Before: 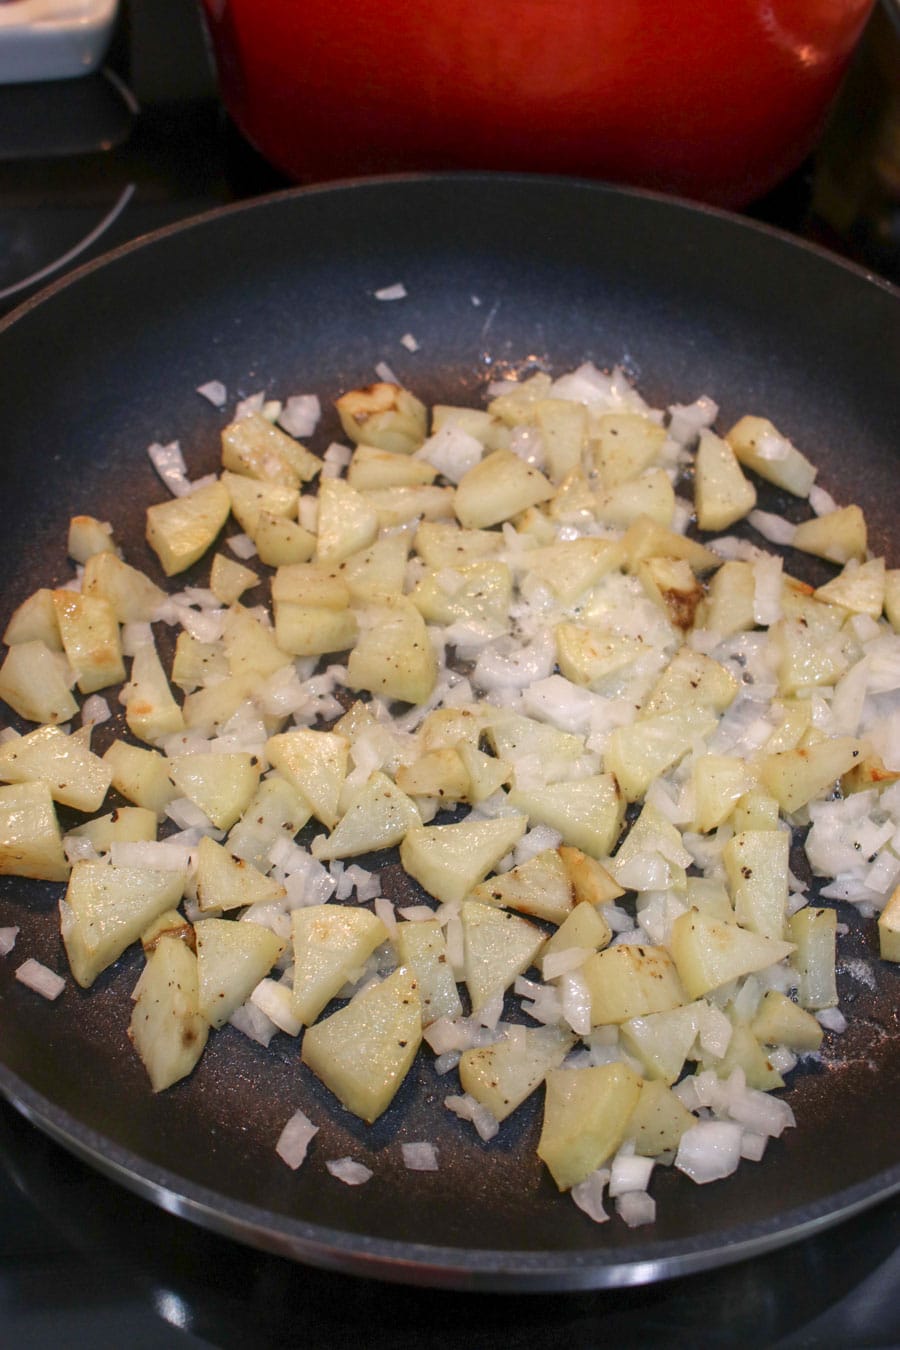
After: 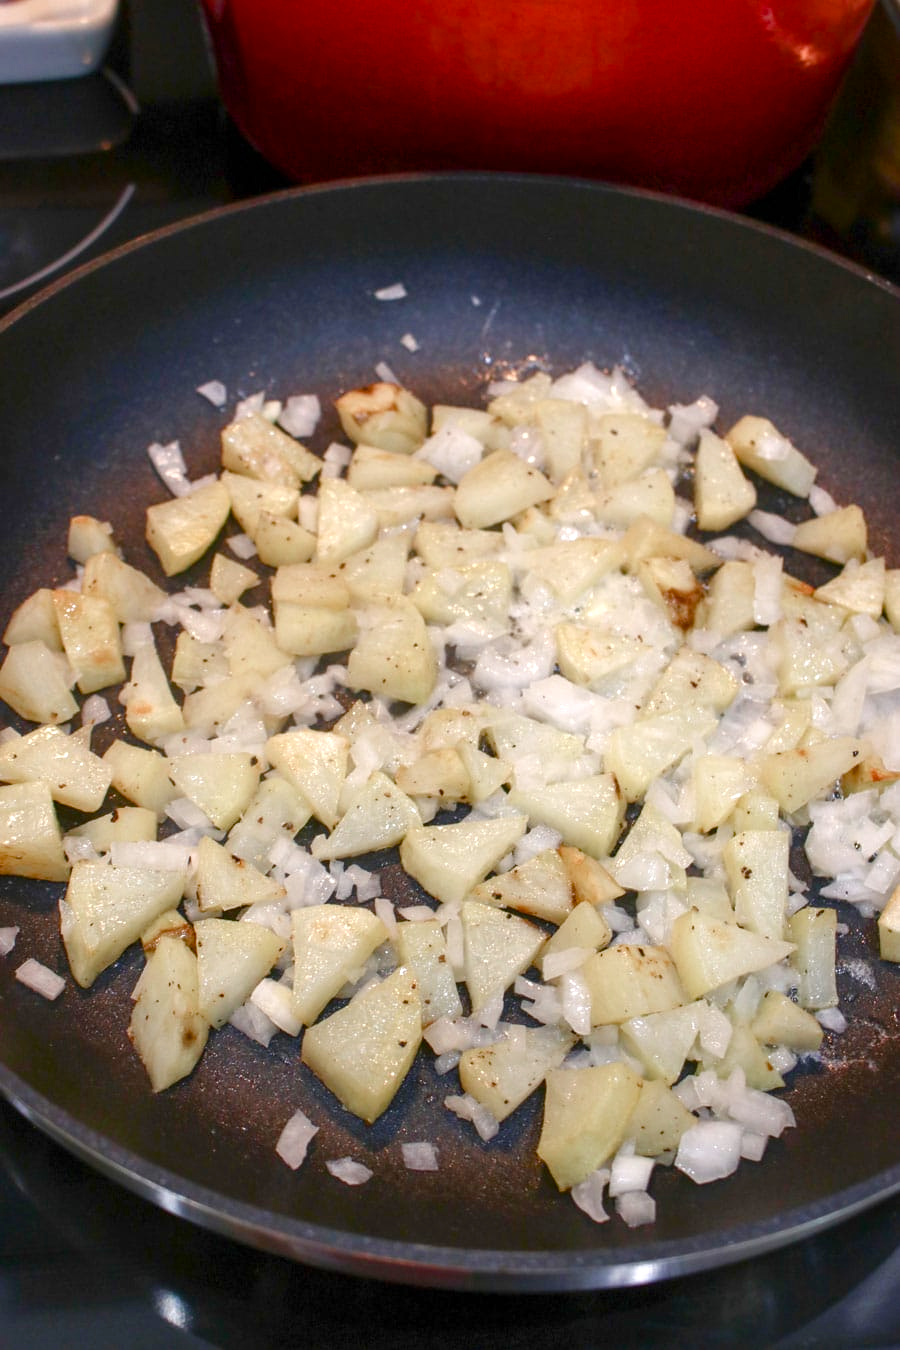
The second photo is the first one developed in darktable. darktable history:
color balance rgb: perceptual saturation grading › global saturation 20%, perceptual saturation grading › highlights -50%, perceptual saturation grading › shadows 30%
exposure: exposure 0.376 EV, compensate highlight preservation false
